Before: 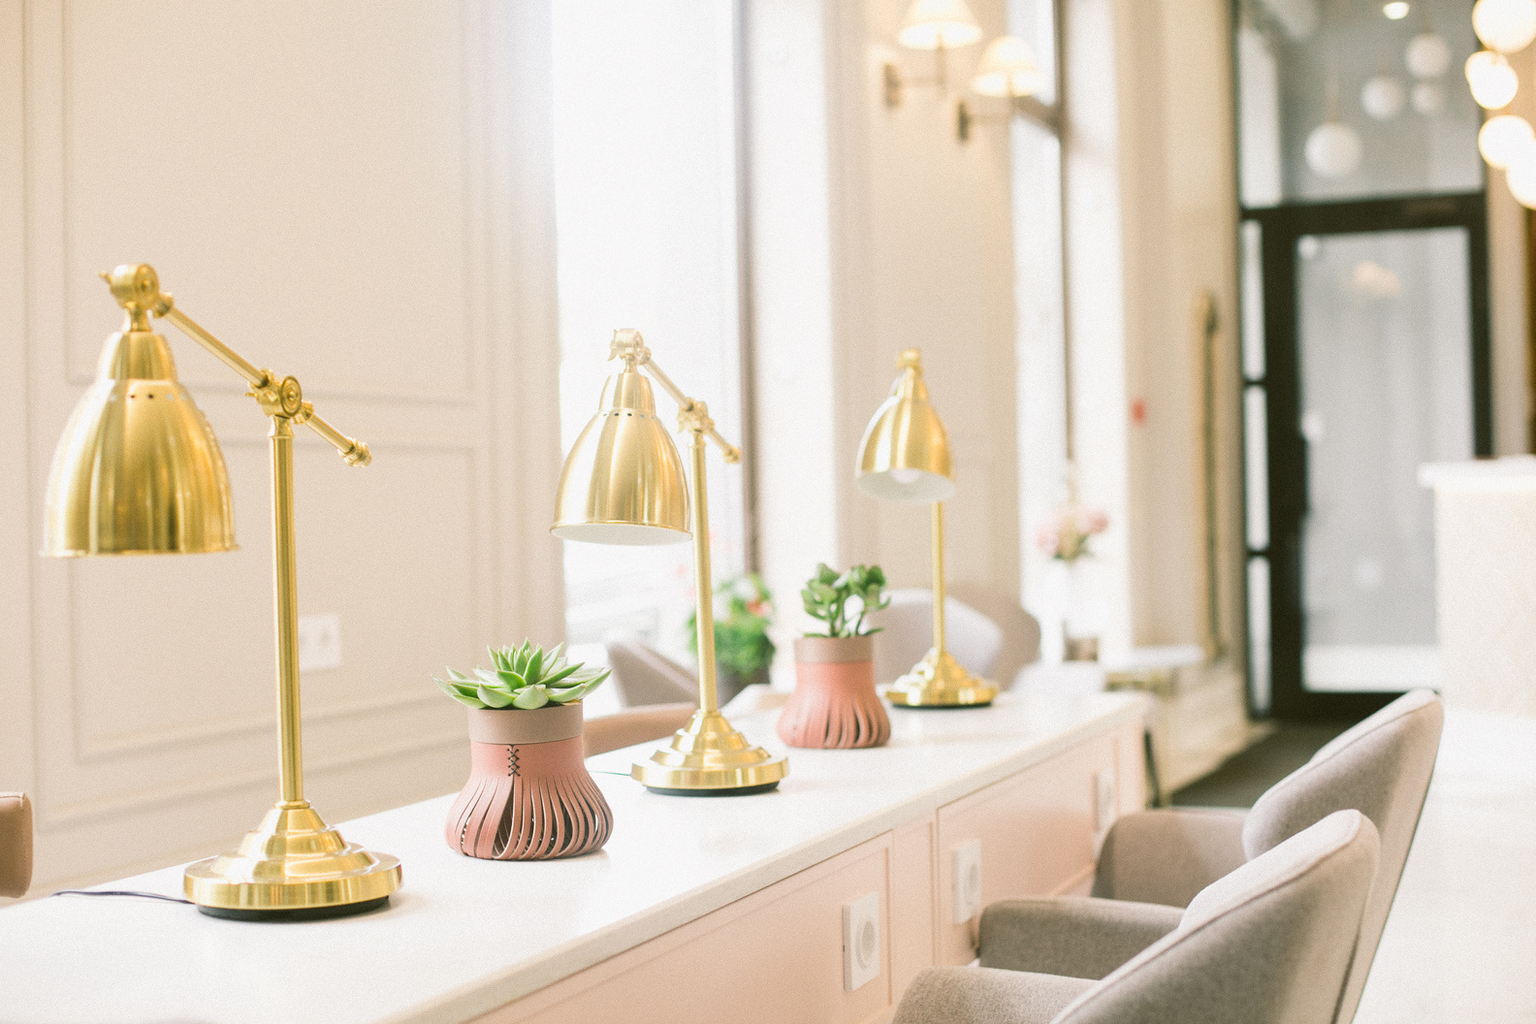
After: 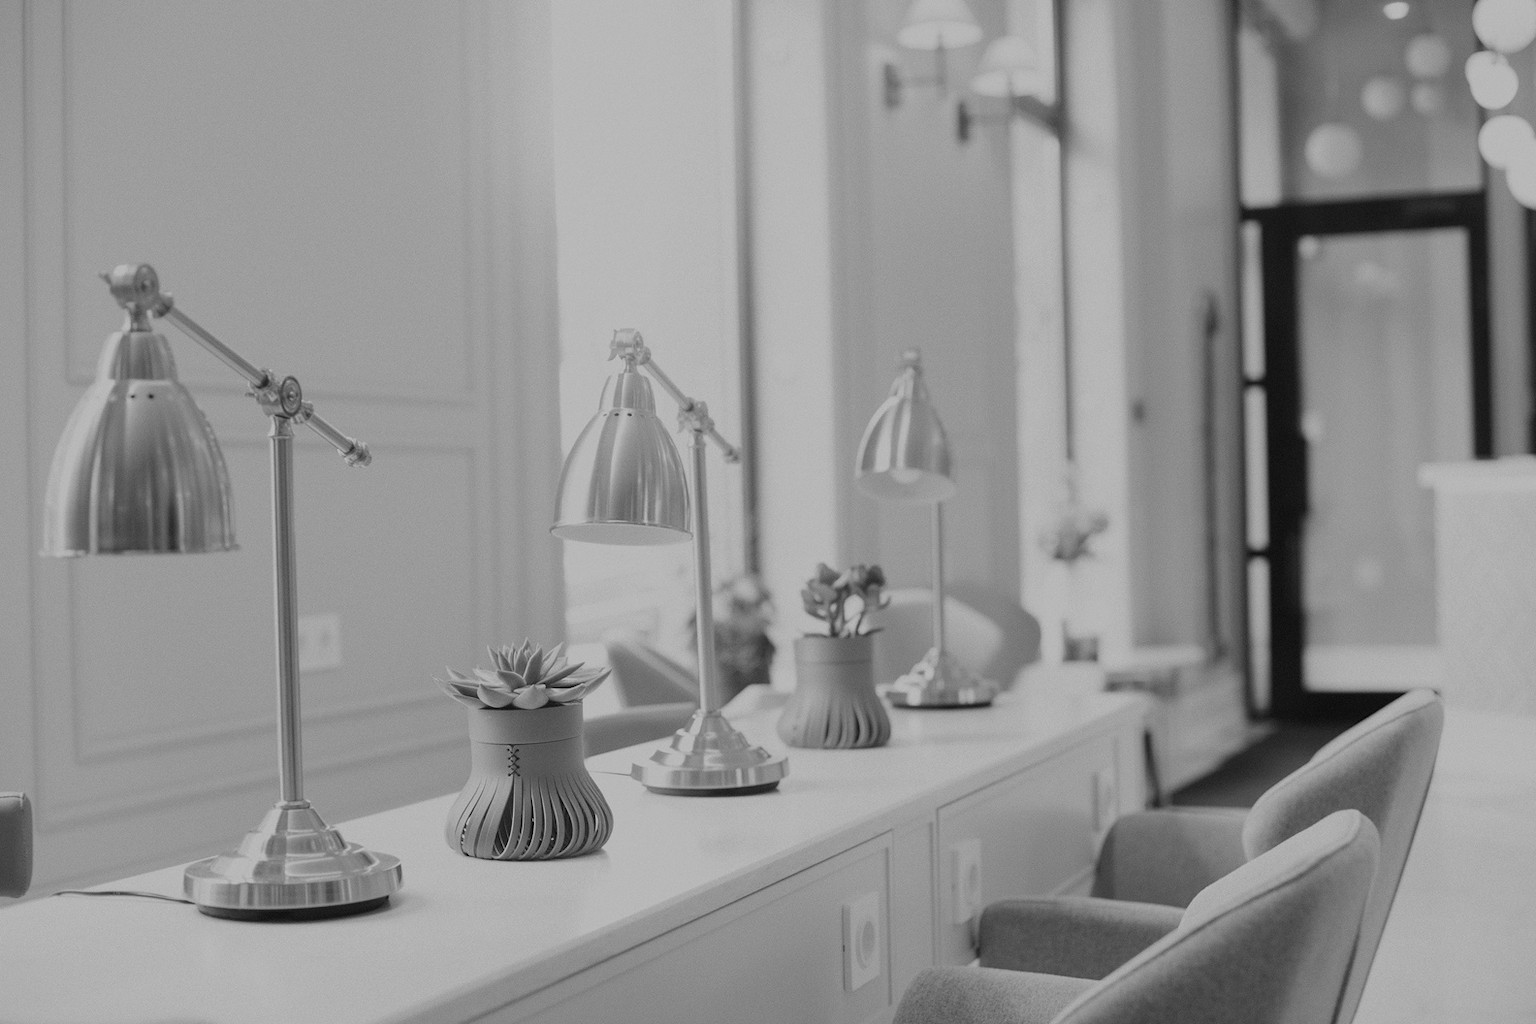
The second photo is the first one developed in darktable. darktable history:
exposure: exposure -1 EV, compensate highlight preservation false
color calibration: output gray [0.25, 0.35, 0.4, 0], x 0.383, y 0.372, temperature 3905.17 K
